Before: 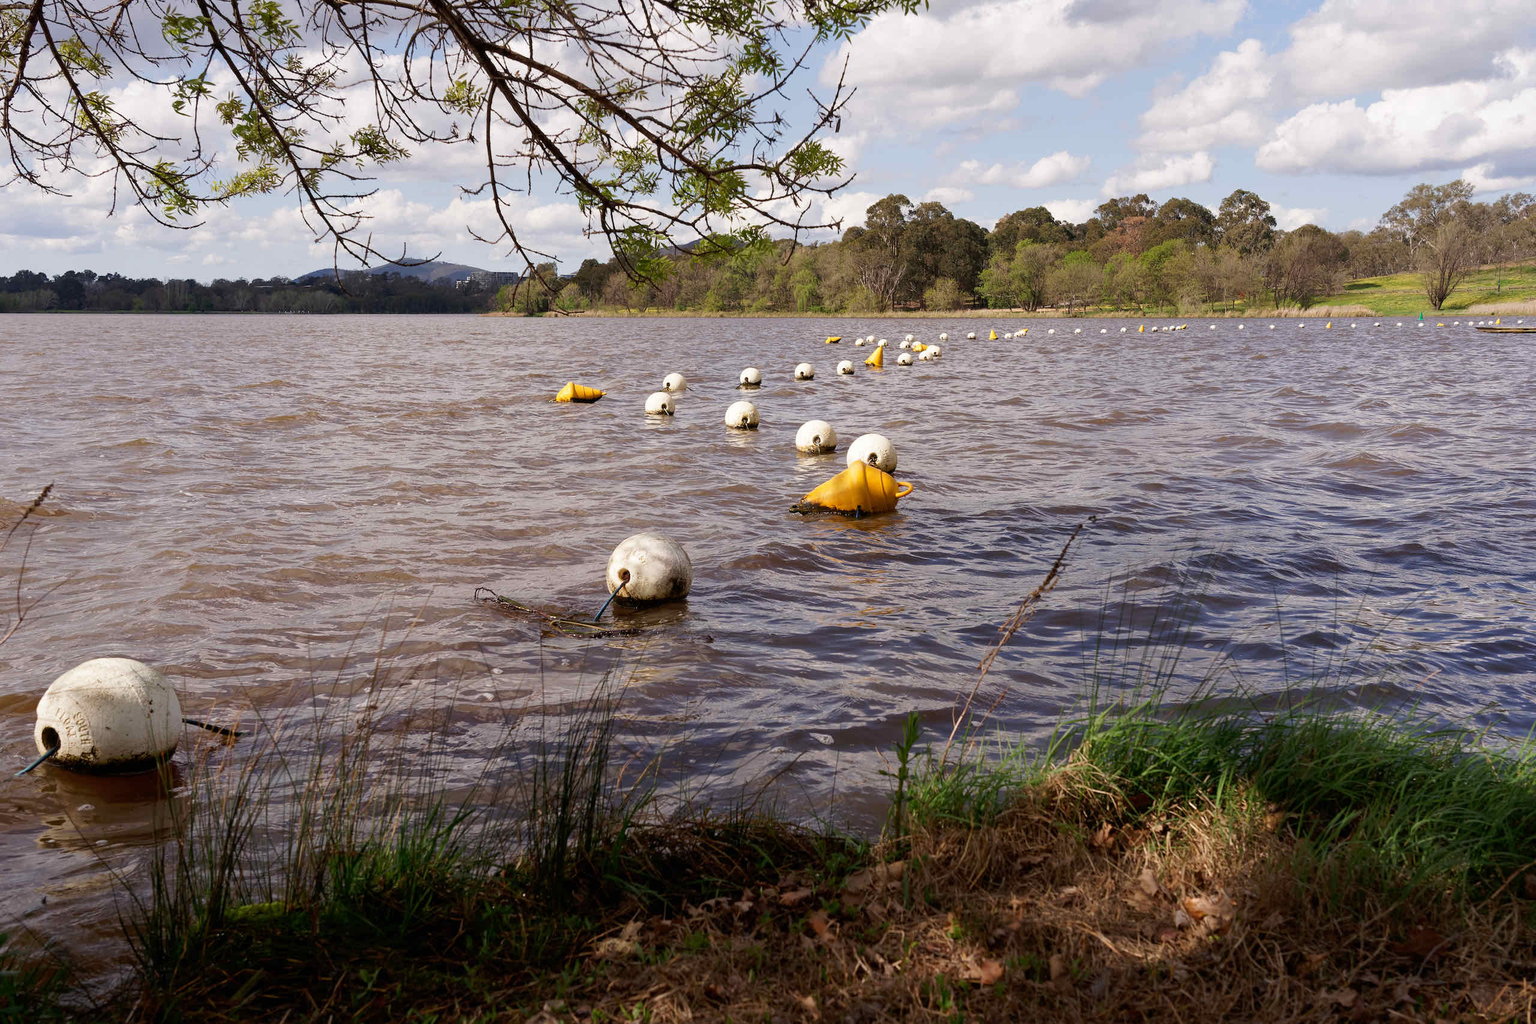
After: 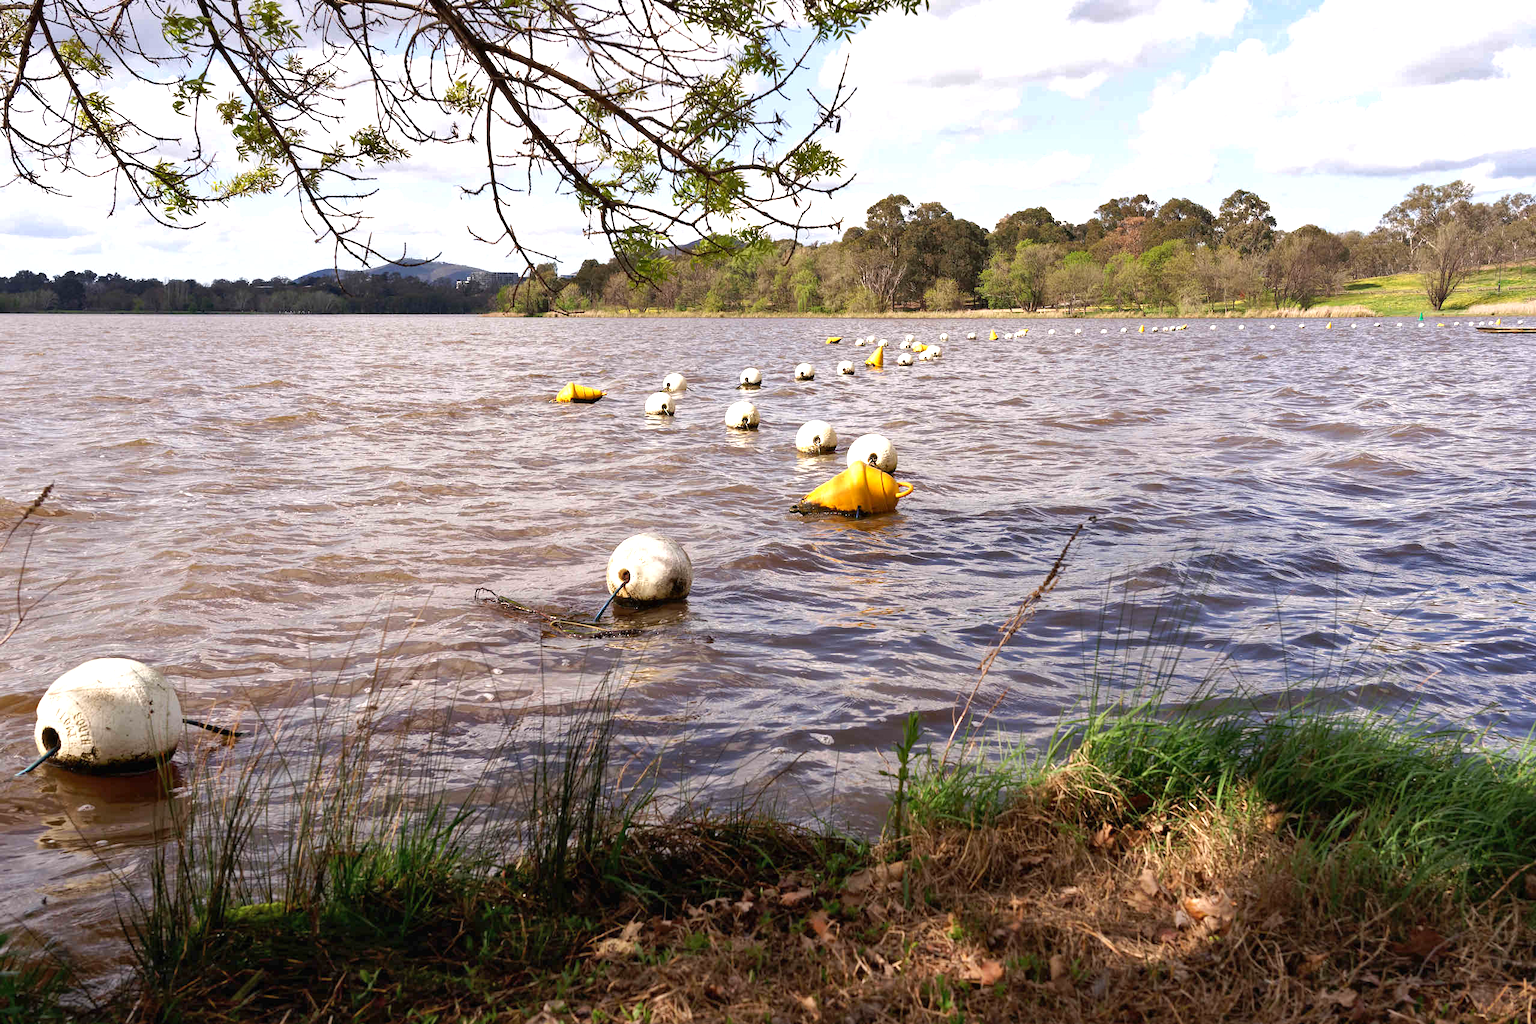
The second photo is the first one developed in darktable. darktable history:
exposure: black level correction 0, exposure 0.5 EV, compensate exposure bias true, compensate highlight preservation false
shadows and highlights: shadows 35, highlights -35, soften with gaussian
